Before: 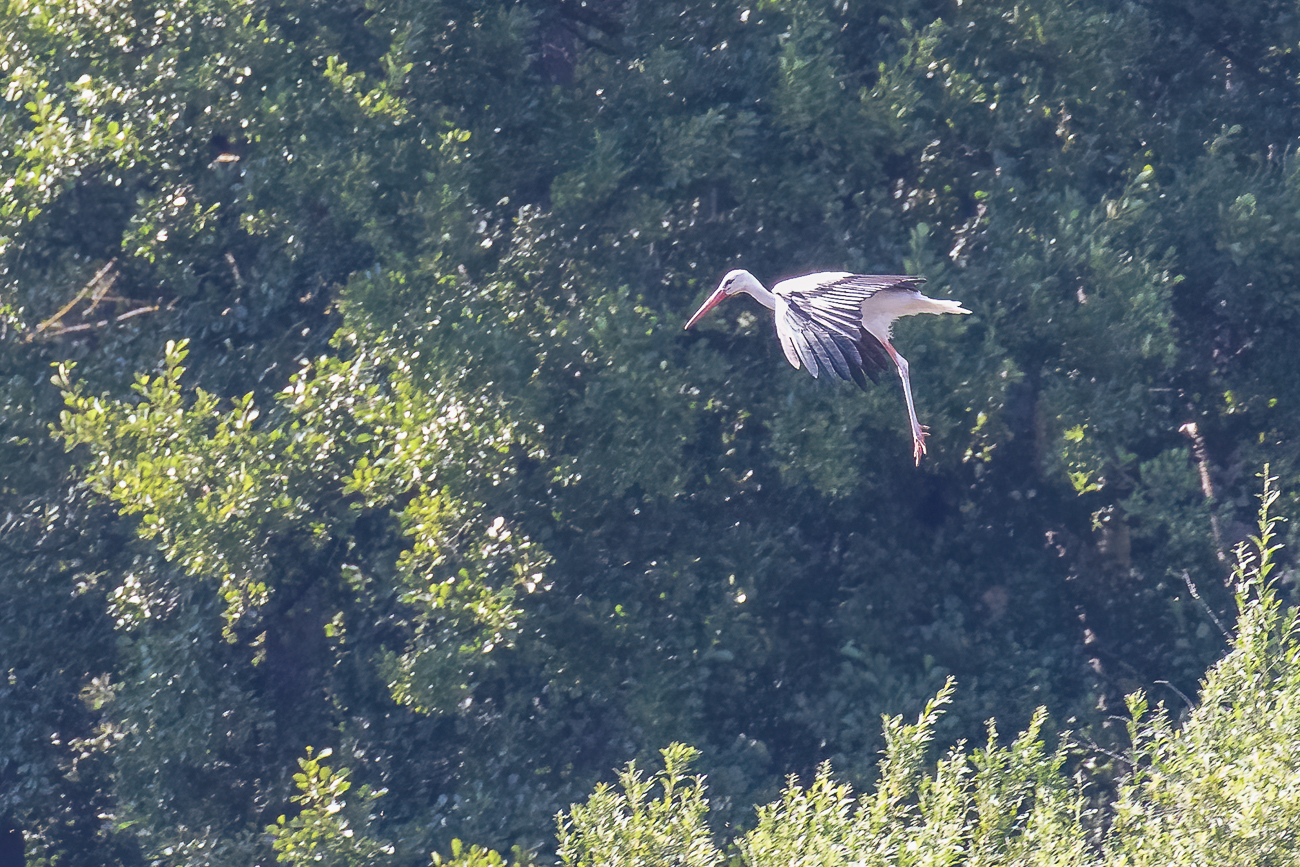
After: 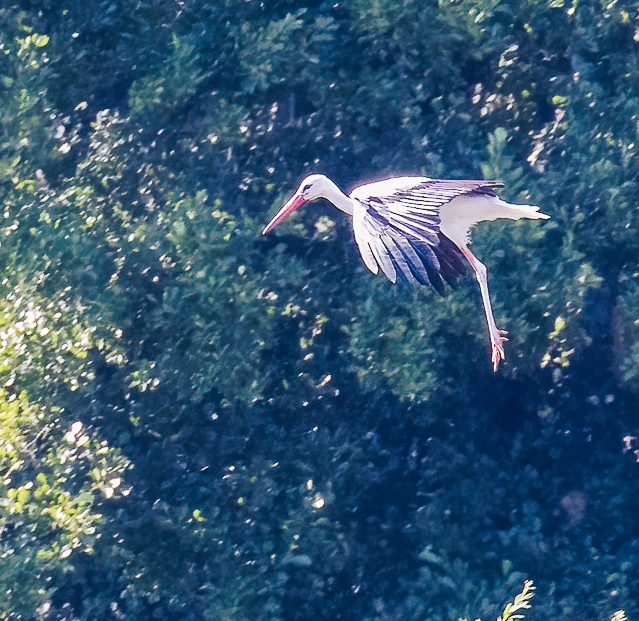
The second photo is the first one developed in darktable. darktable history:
tone curve: curves: ch0 [(0, 0) (0.003, 0.017) (0.011, 0.017) (0.025, 0.017) (0.044, 0.019) (0.069, 0.03) (0.1, 0.046) (0.136, 0.066) (0.177, 0.104) (0.224, 0.151) (0.277, 0.231) (0.335, 0.321) (0.399, 0.454) (0.468, 0.567) (0.543, 0.674) (0.623, 0.763) (0.709, 0.82) (0.801, 0.872) (0.898, 0.934) (1, 1)], preserve colors none
crop: left 32.474%, top 10.996%, right 18.35%, bottom 17.362%
